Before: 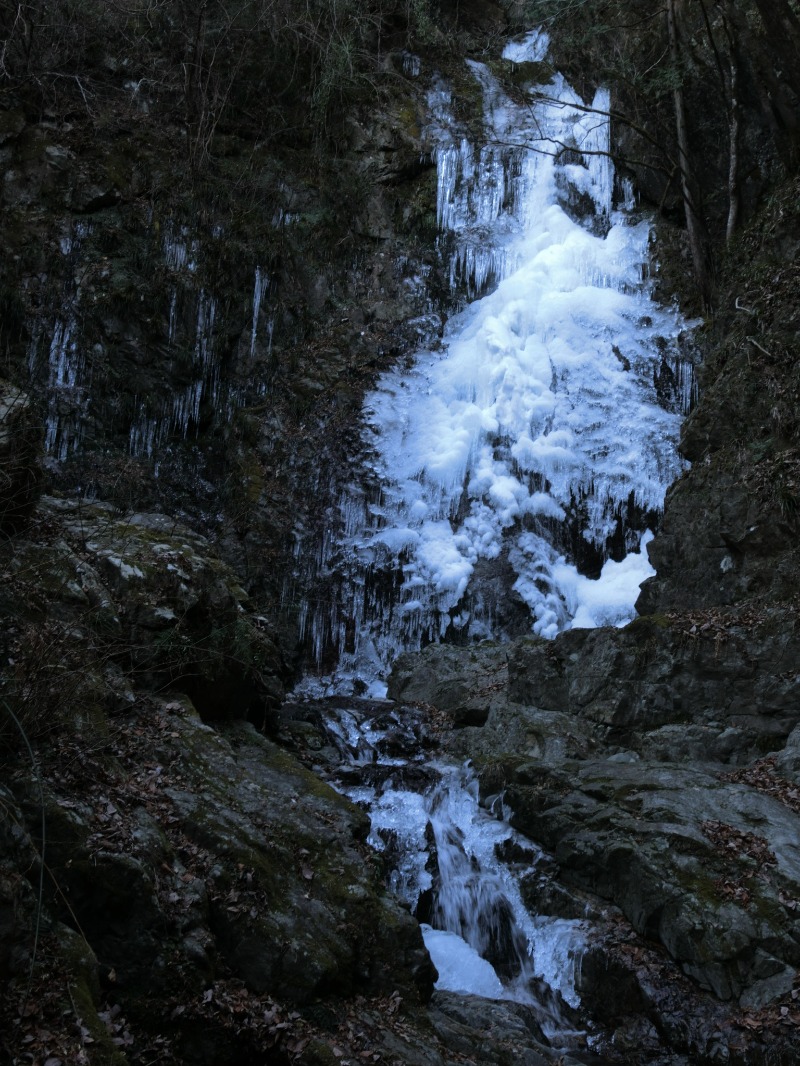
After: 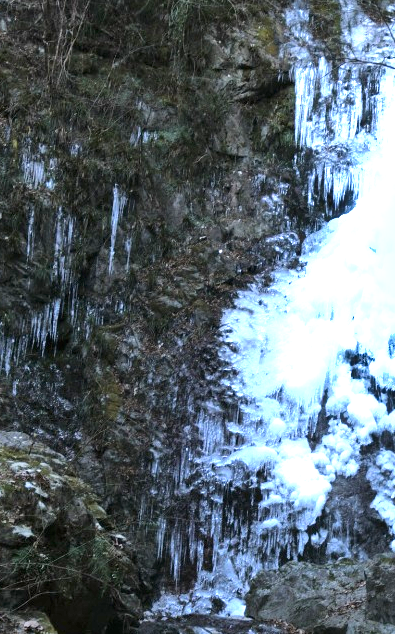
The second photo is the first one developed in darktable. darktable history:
shadows and highlights: low approximation 0.01, soften with gaussian
exposure: black level correction 0, exposure 1.623 EV, compensate highlight preservation false
crop: left 17.835%, top 7.771%, right 32.755%, bottom 32.679%
